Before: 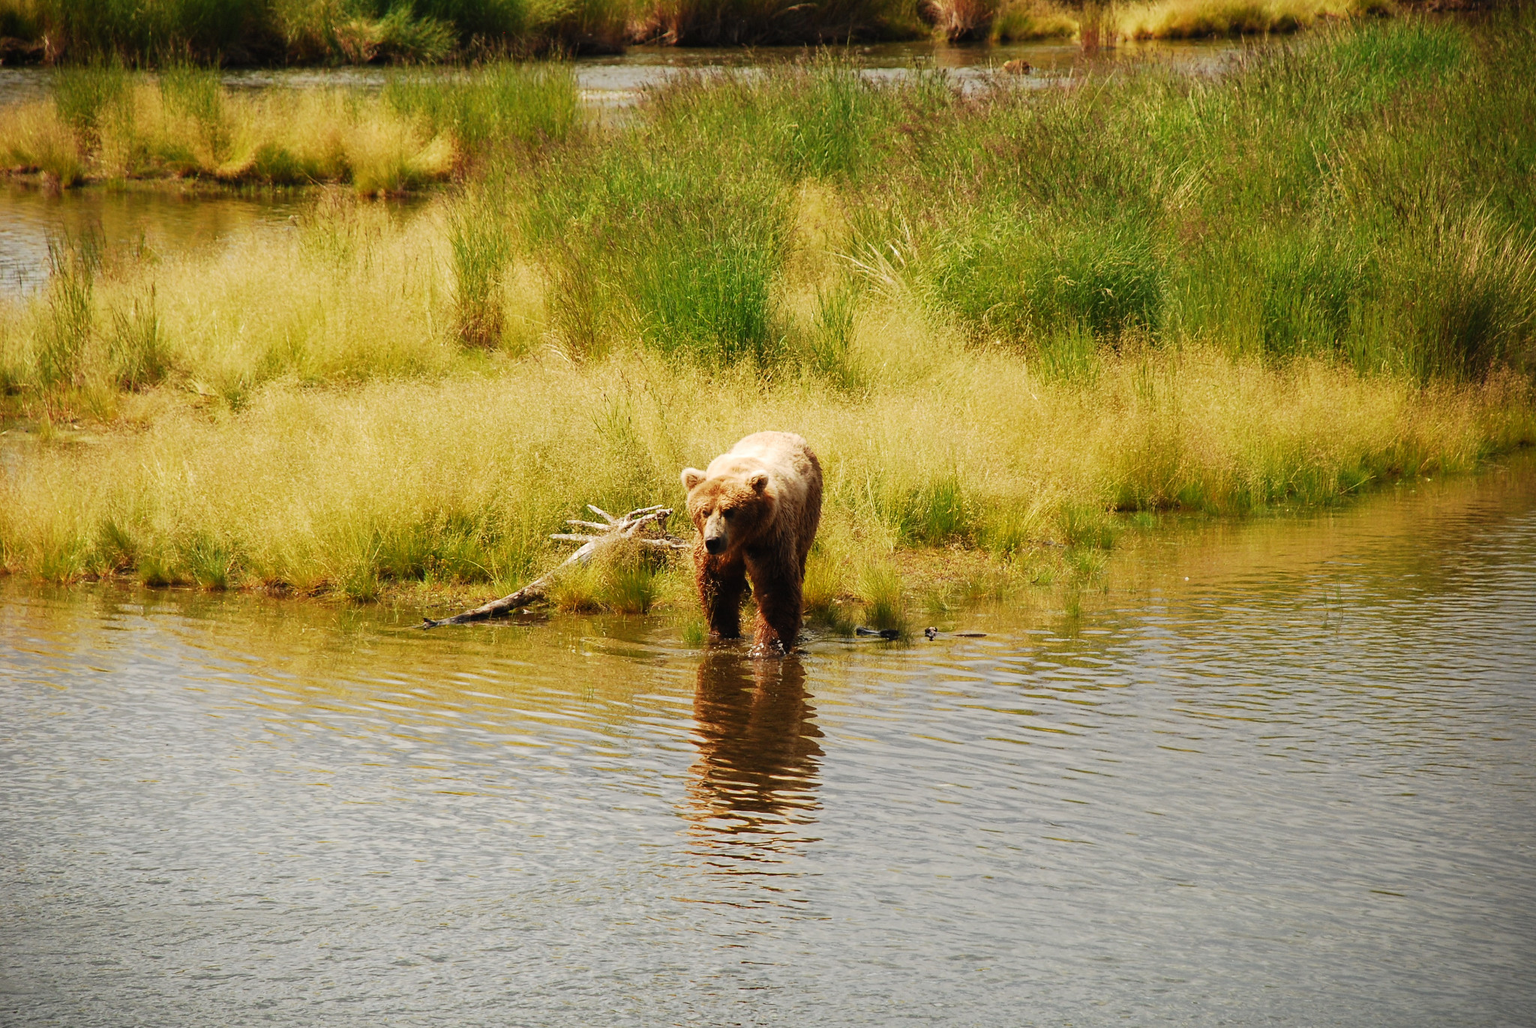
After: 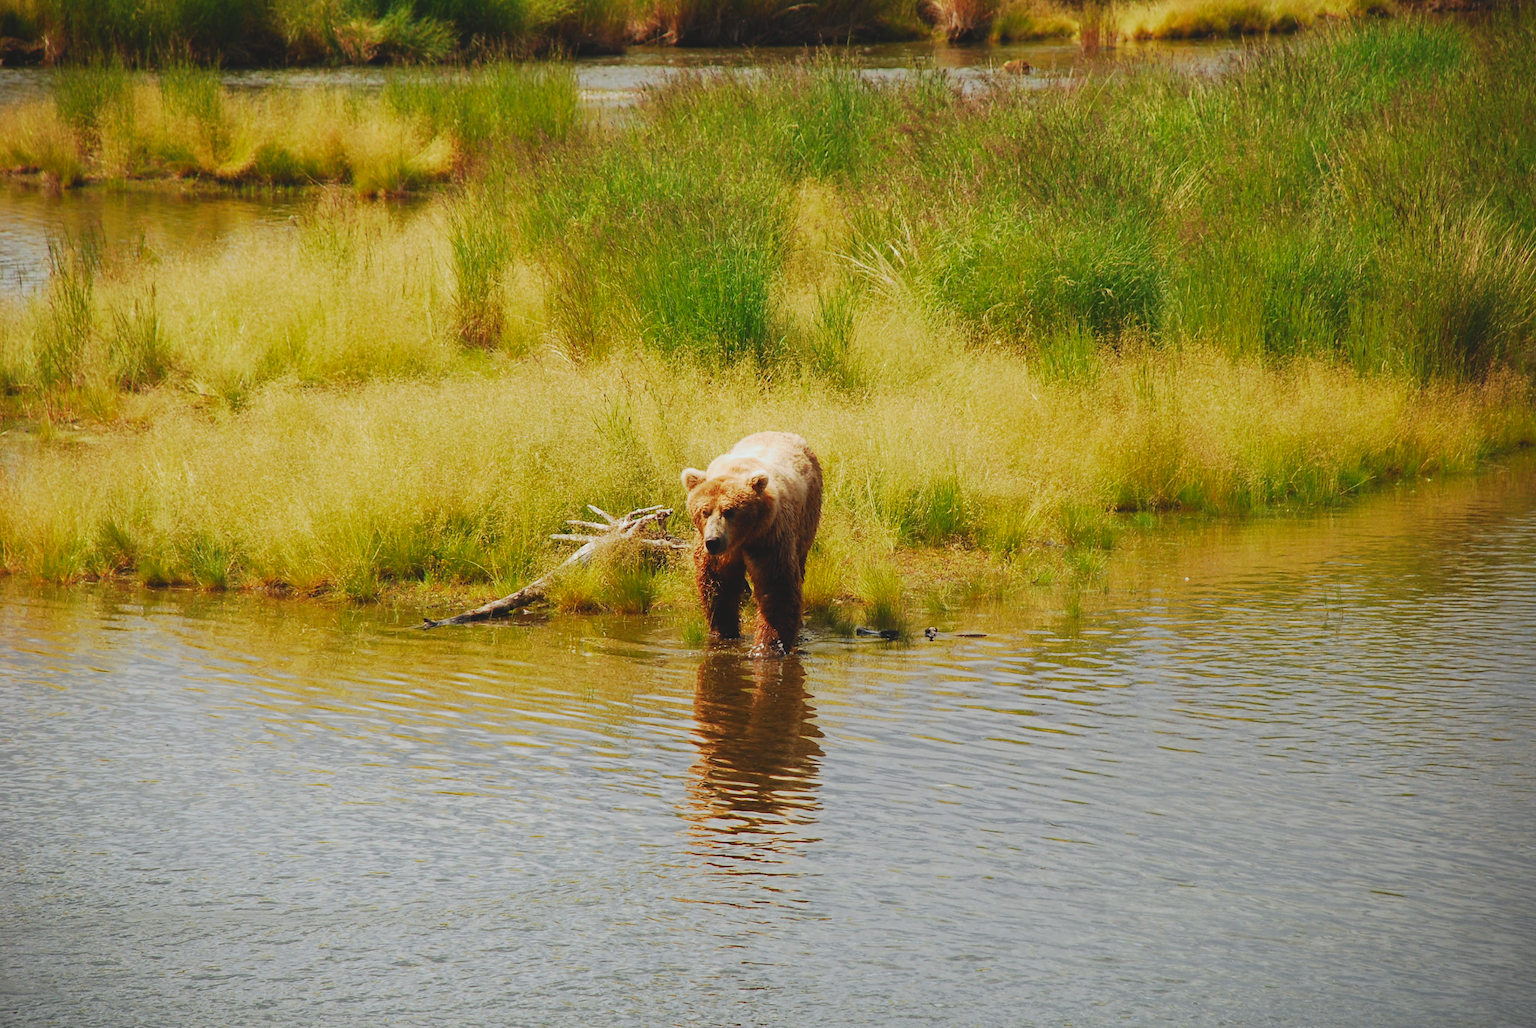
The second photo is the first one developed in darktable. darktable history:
color calibration: x 0.355, y 0.367, temperature 4700.38 K
lowpass: radius 0.1, contrast 0.85, saturation 1.1, unbound 0
